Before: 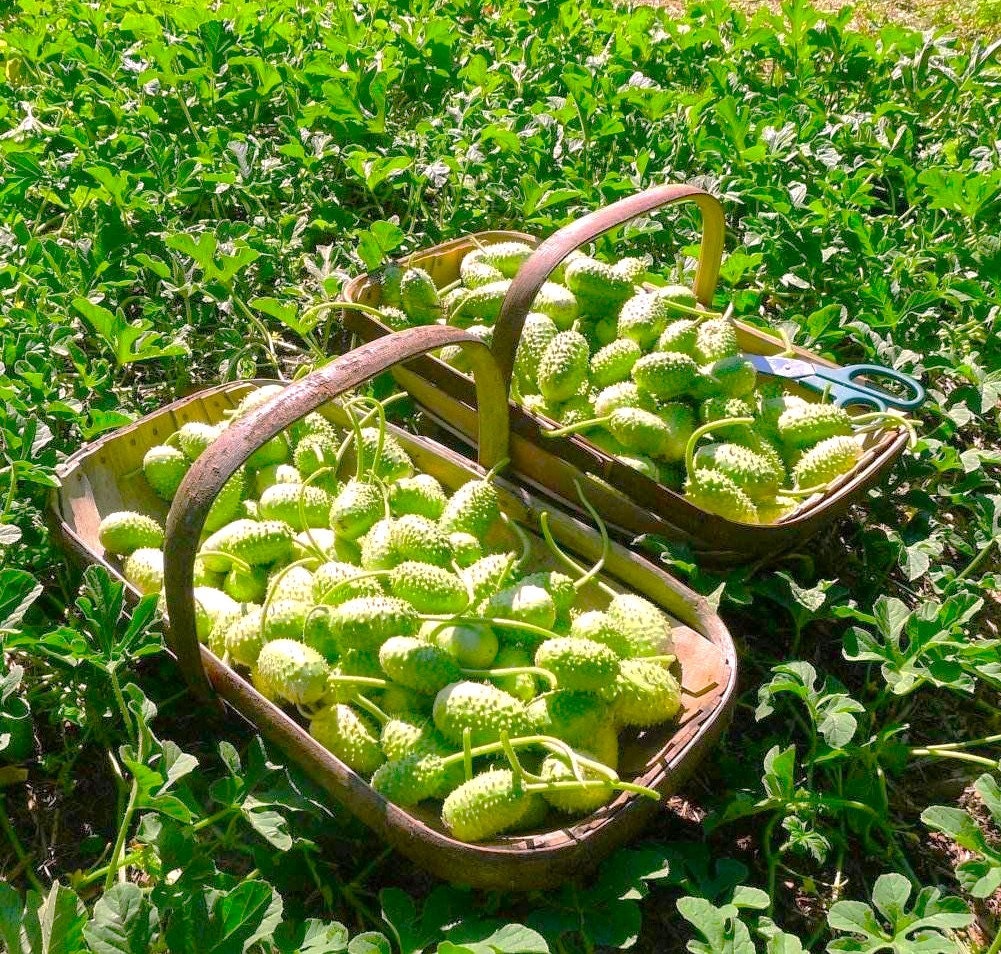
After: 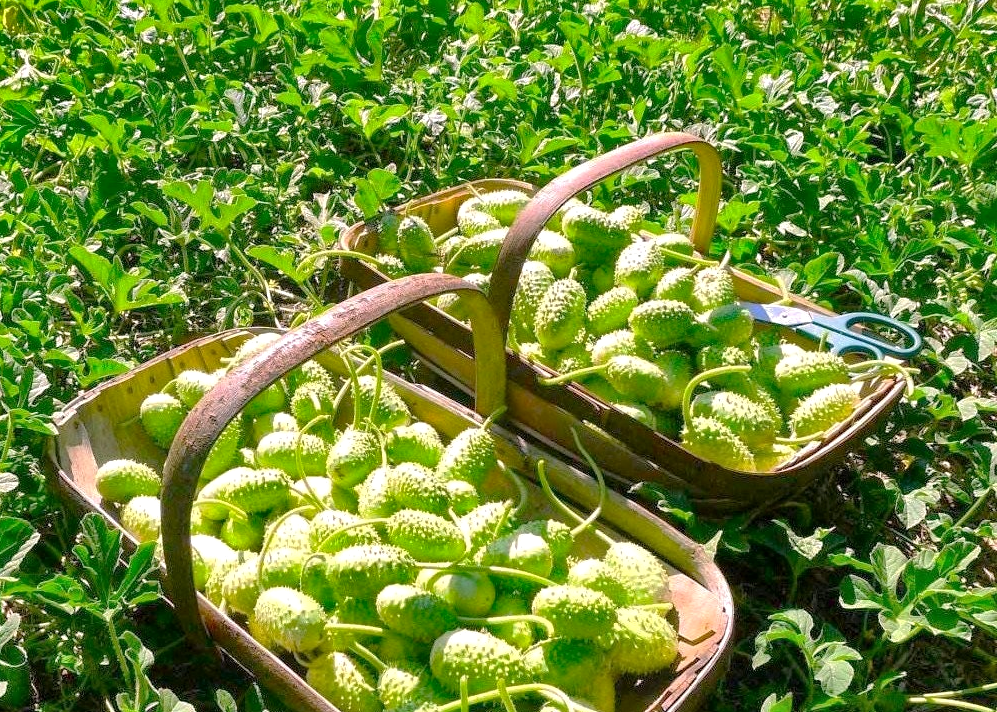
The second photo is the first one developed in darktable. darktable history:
exposure: black level correction 0.001, exposure 0.14 EV, compensate highlight preservation false
shadows and highlights: soften with gaussian
crop: left 0.387%, top 5.469%, bottom 19.809%
